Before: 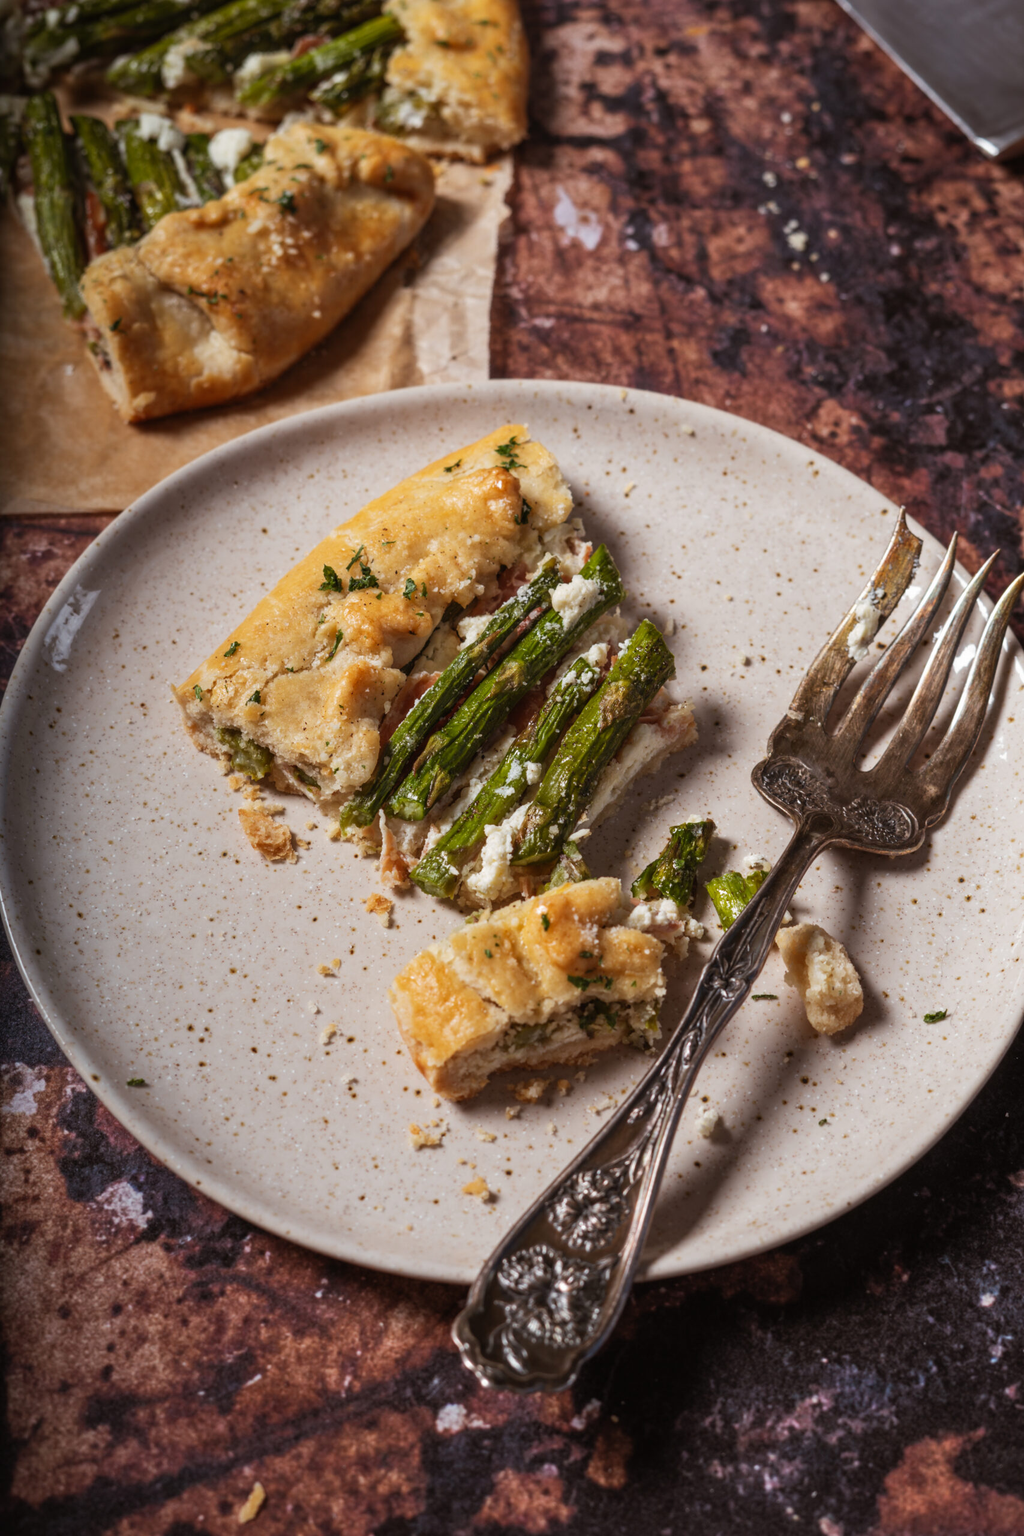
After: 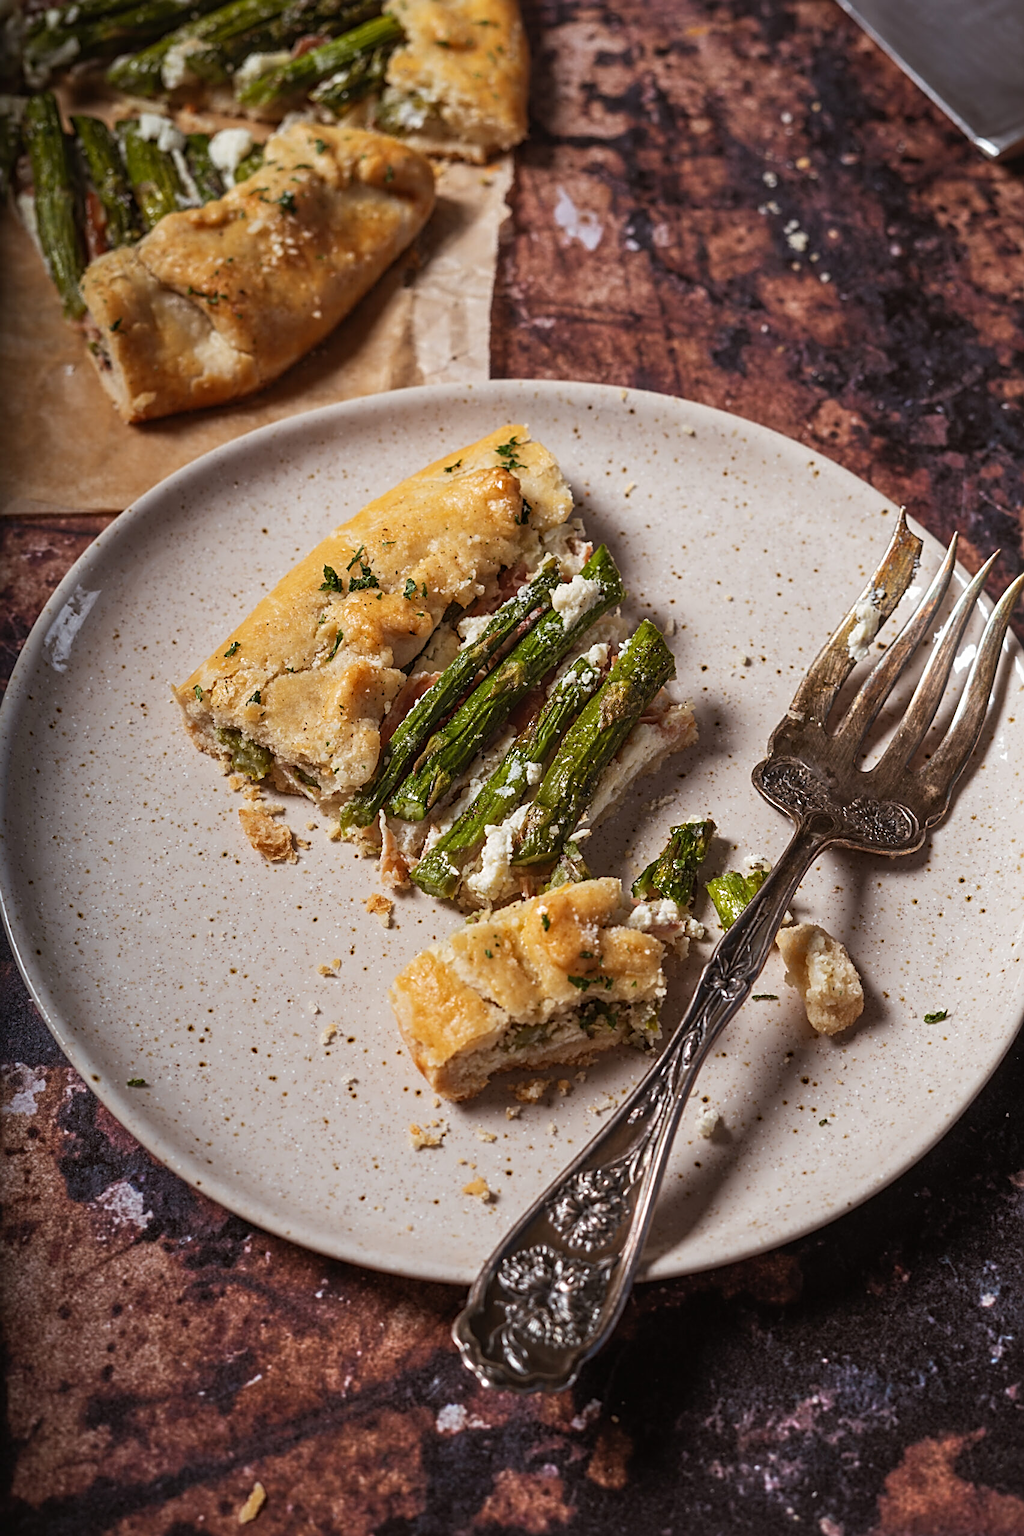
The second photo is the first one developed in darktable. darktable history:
bloom: size 9%, threshold 100%, strength 7%
sharpen: radius 2.817, amount 0.715
